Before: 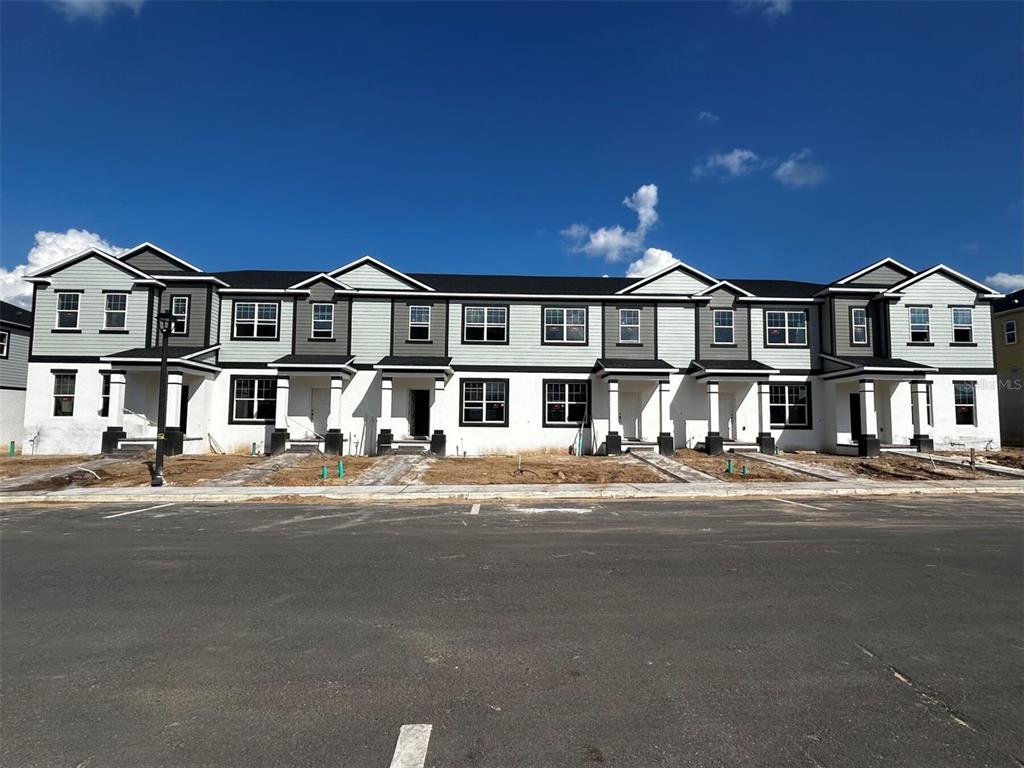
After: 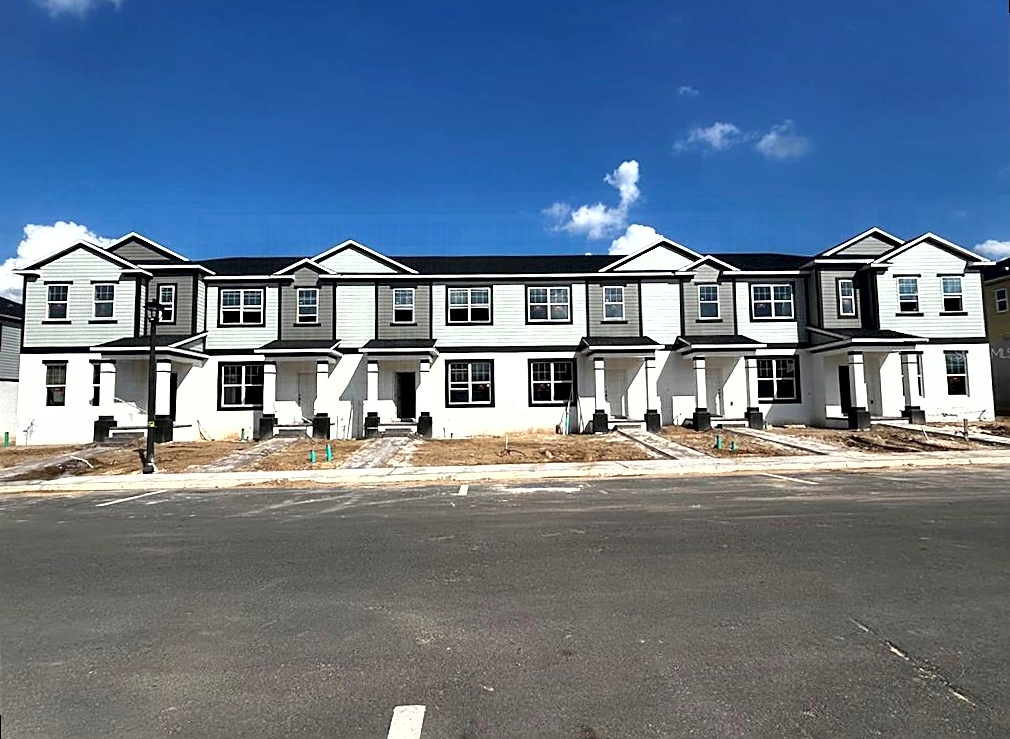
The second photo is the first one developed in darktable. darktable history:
exposure: black level correction 0.001, exposure 0.5 EV, compensate exposure bias true, compensate highlight preservation false
shadows and highlights: low approximation 0.01, soften with gaussian
sharpen: on, module defaults
contrast equalizer: y [[0.579, 0.58, 0.505, 0.5, 0.5, 0.5], [0.5 ×6], [0.5 ×6], [0 ×6], [0 ×6]]
rotate and perspective: rotation -1.32°, lens shift (horizontal) -0.031, crop left 0.015, crop right 0.985, crop top 0.047, crop bottom 0.982
